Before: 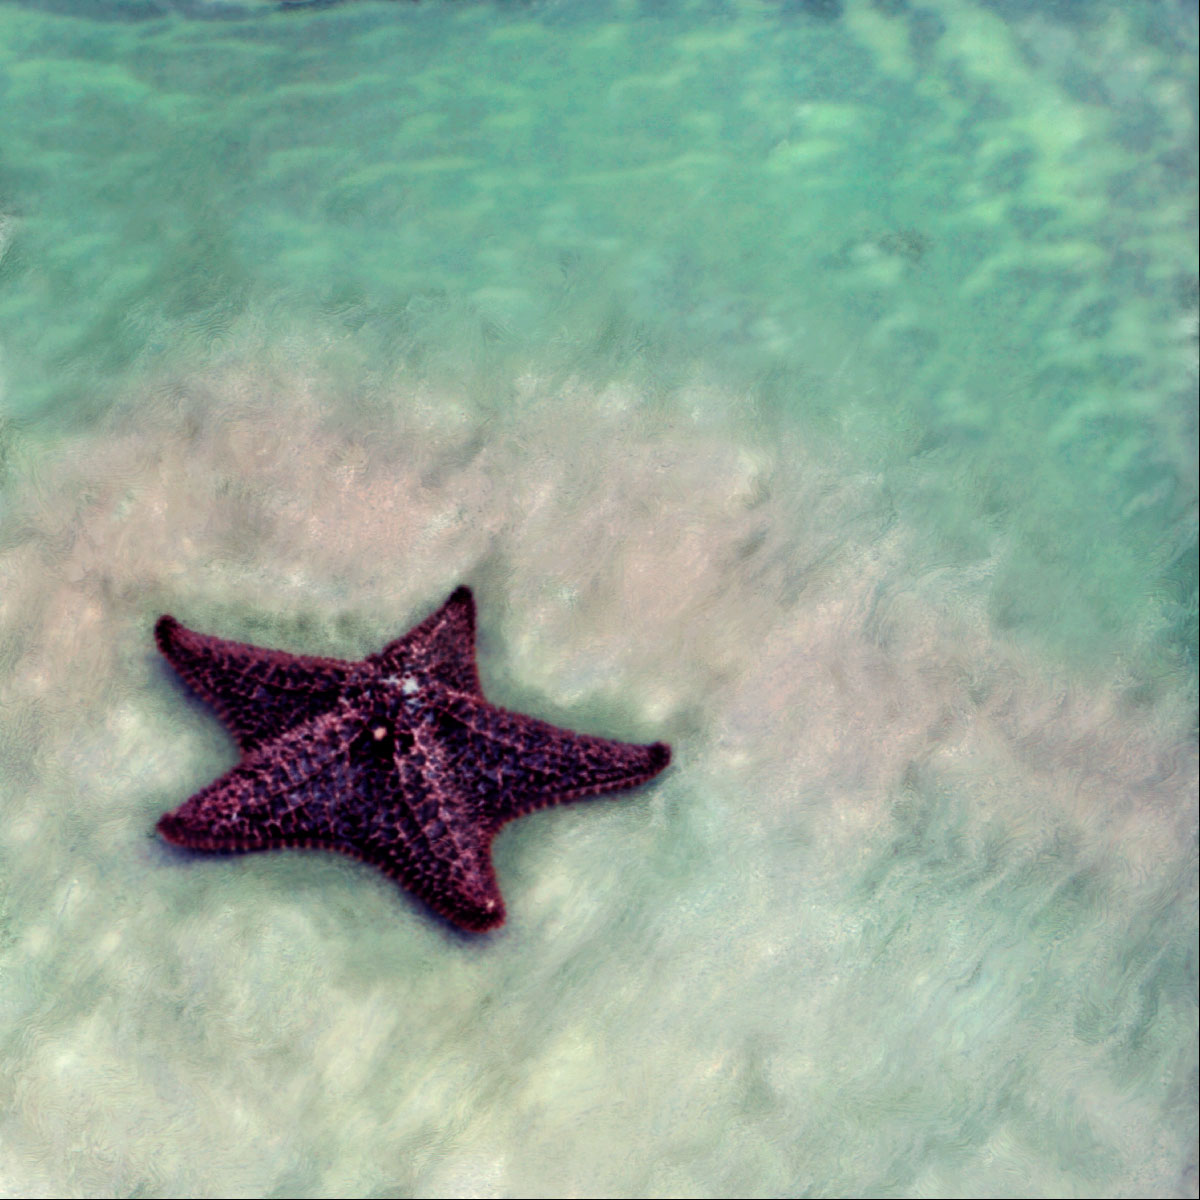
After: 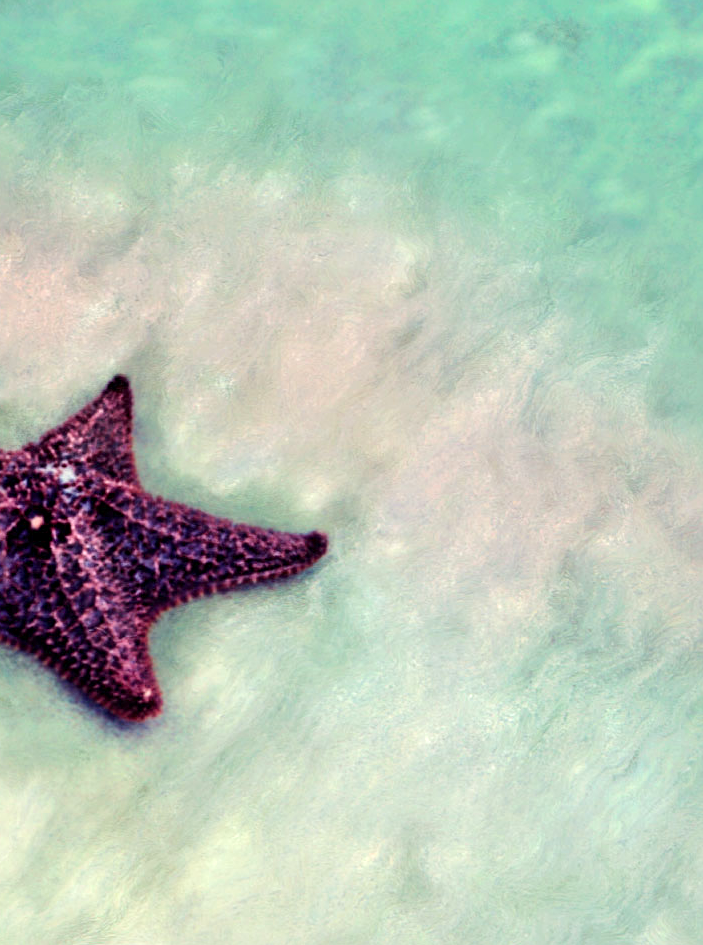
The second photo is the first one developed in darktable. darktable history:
crop and rotate: left 28.62%, top 17.654%, right 12.764%, bottom 3.535%
sharpen: radius 2.175, amount 0.389, threshold 0.05
tone equalizer: -8 EV 1.02 EV, -7 EV 1 EV, -6 EV 1.02 EV, -5 EV 1 EV, -4 EV 1.04 EV, -3 EV 0.722 EV, -2 EV 0.51 EV, -1 EV 0.226 EV, edges refinement/feathering 500, mask exposure compensation -1.57 EV, preserve details no
